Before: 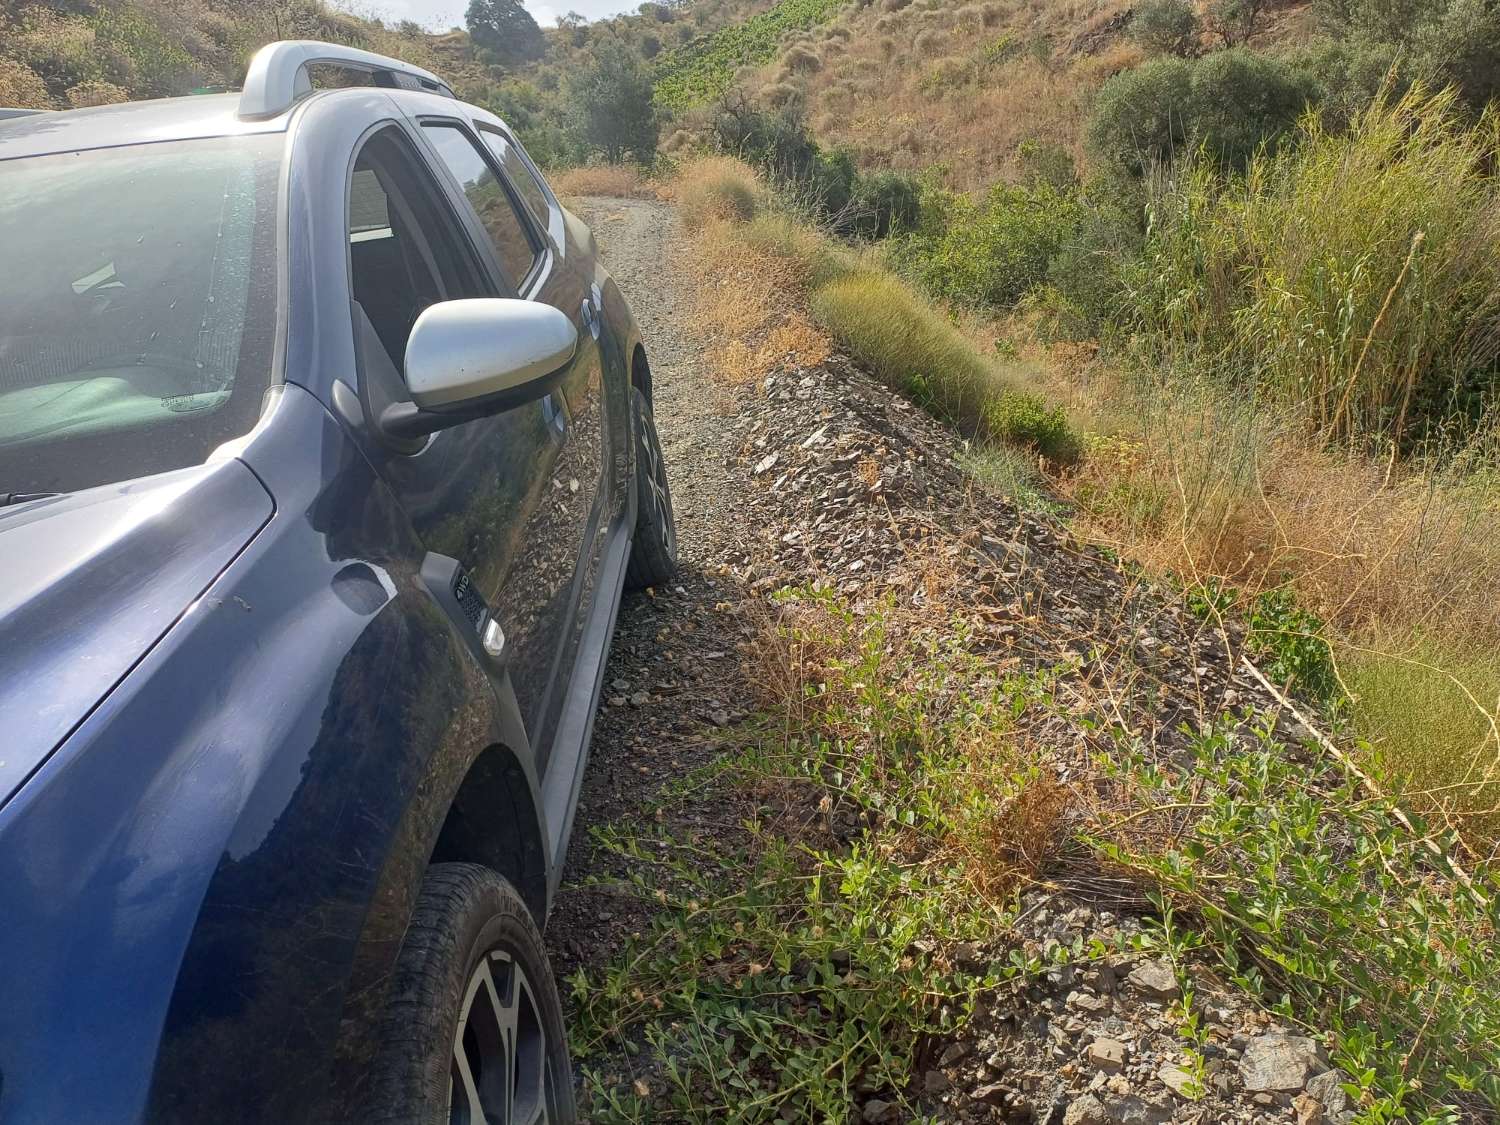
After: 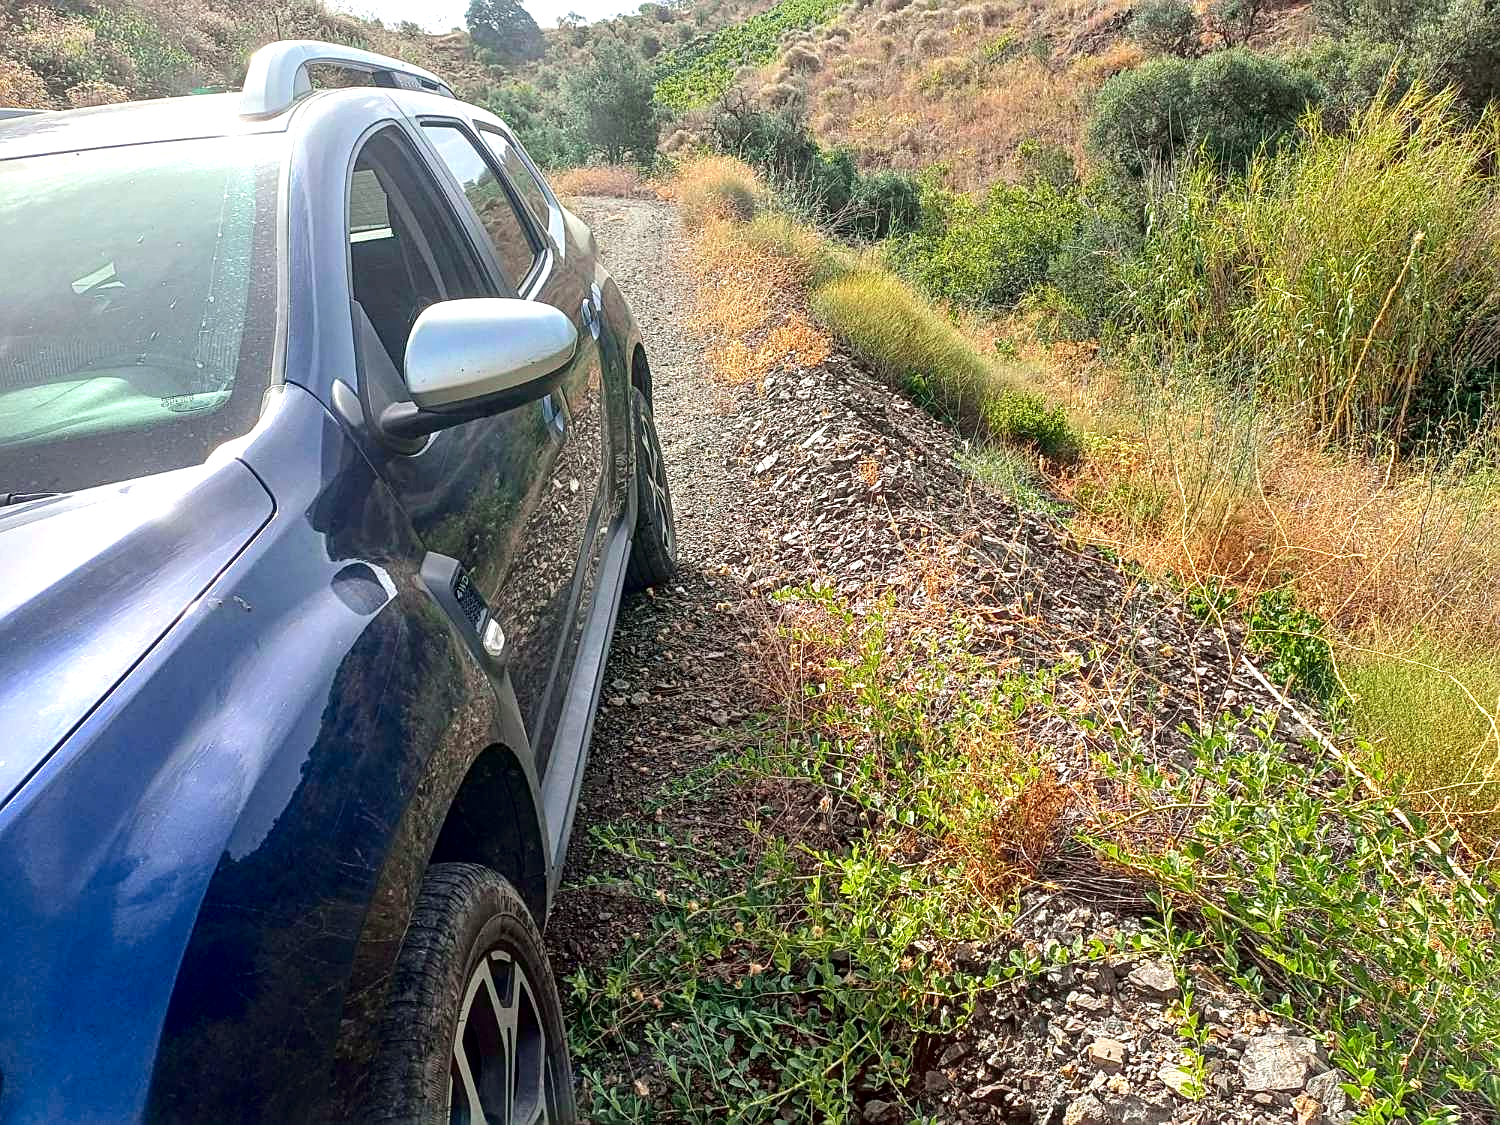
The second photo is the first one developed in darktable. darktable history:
tone equalizer: on, module defaults
sharpen: on, module defaults
exposure: black level correction 0, exposure 0.7 EV, compensate exposure bias true, compensate highlight preservation false
local contrast: on, module defaults
tone curve: curves: ch0 [(0, 0) (0.068, 0.012) (0.183, 0.089) (0.341, 0.283) (0.547, 0.532) (0.828, 0.815) (1, 0.983)]; ch1 [(0, 0) (0.23, 0.166) (0.34, 0.308) (0.371, 0.337) (0.429, 0.411) (0.477, 0.462) (0.499, 0.498) (0.529, 0.537) (0.559, 0.582) (0.743, 0.798) (1, 1)]; ch2 [(0, 0) (0.431, 0.414) (0.498, 0.503) (0.524, 0.528) (0.568, 0.546) (0.6, 0.597) (0.634, 0.645) (0.728, 0.742) (1, 1)], color space Lab, independent channels, preserve colors none
